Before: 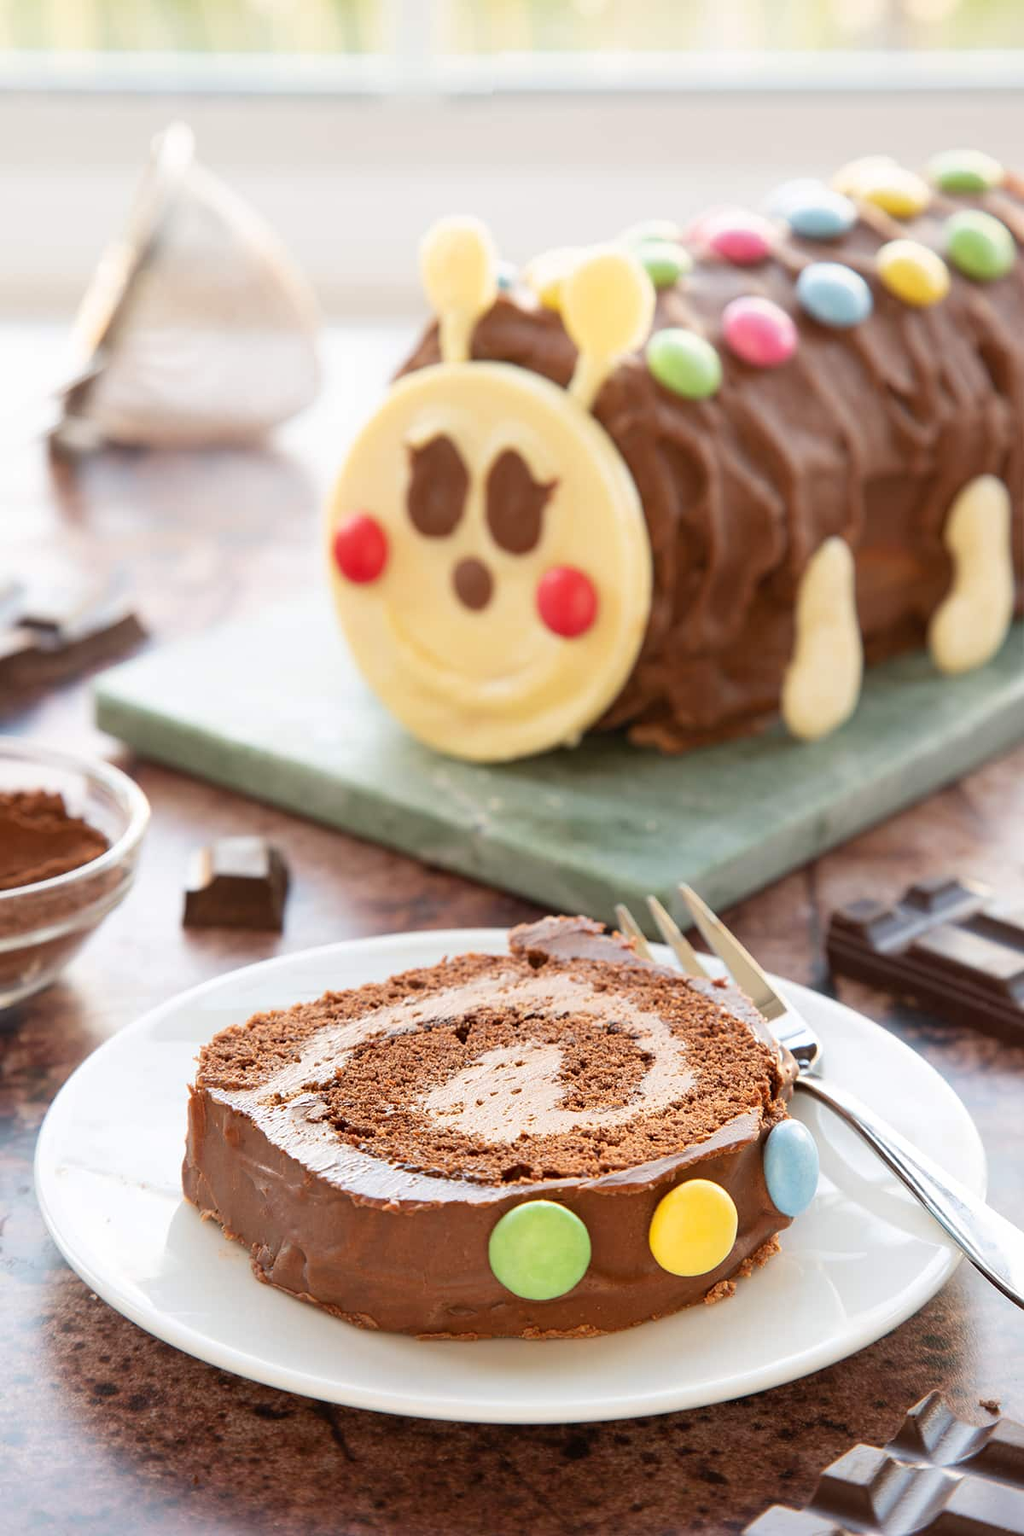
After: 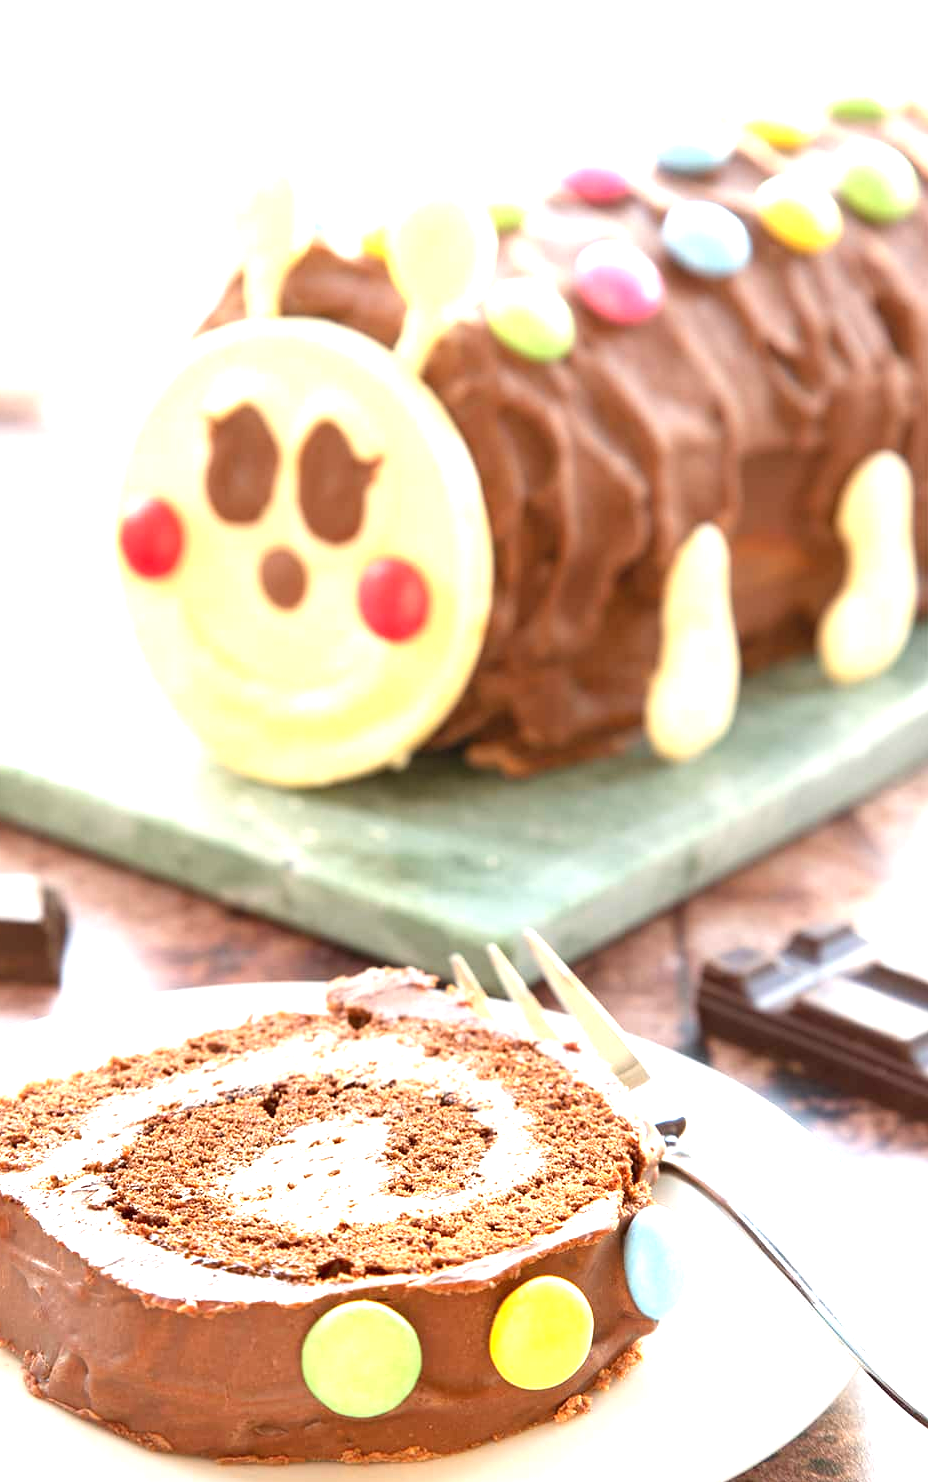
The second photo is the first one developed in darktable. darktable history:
crop: left 22.629%, top 5.924%, bottom 11.692%
exposure: black level correction 0, exposure 1.199 EV, compensate exposure bias true, compensate highlight preservation false
